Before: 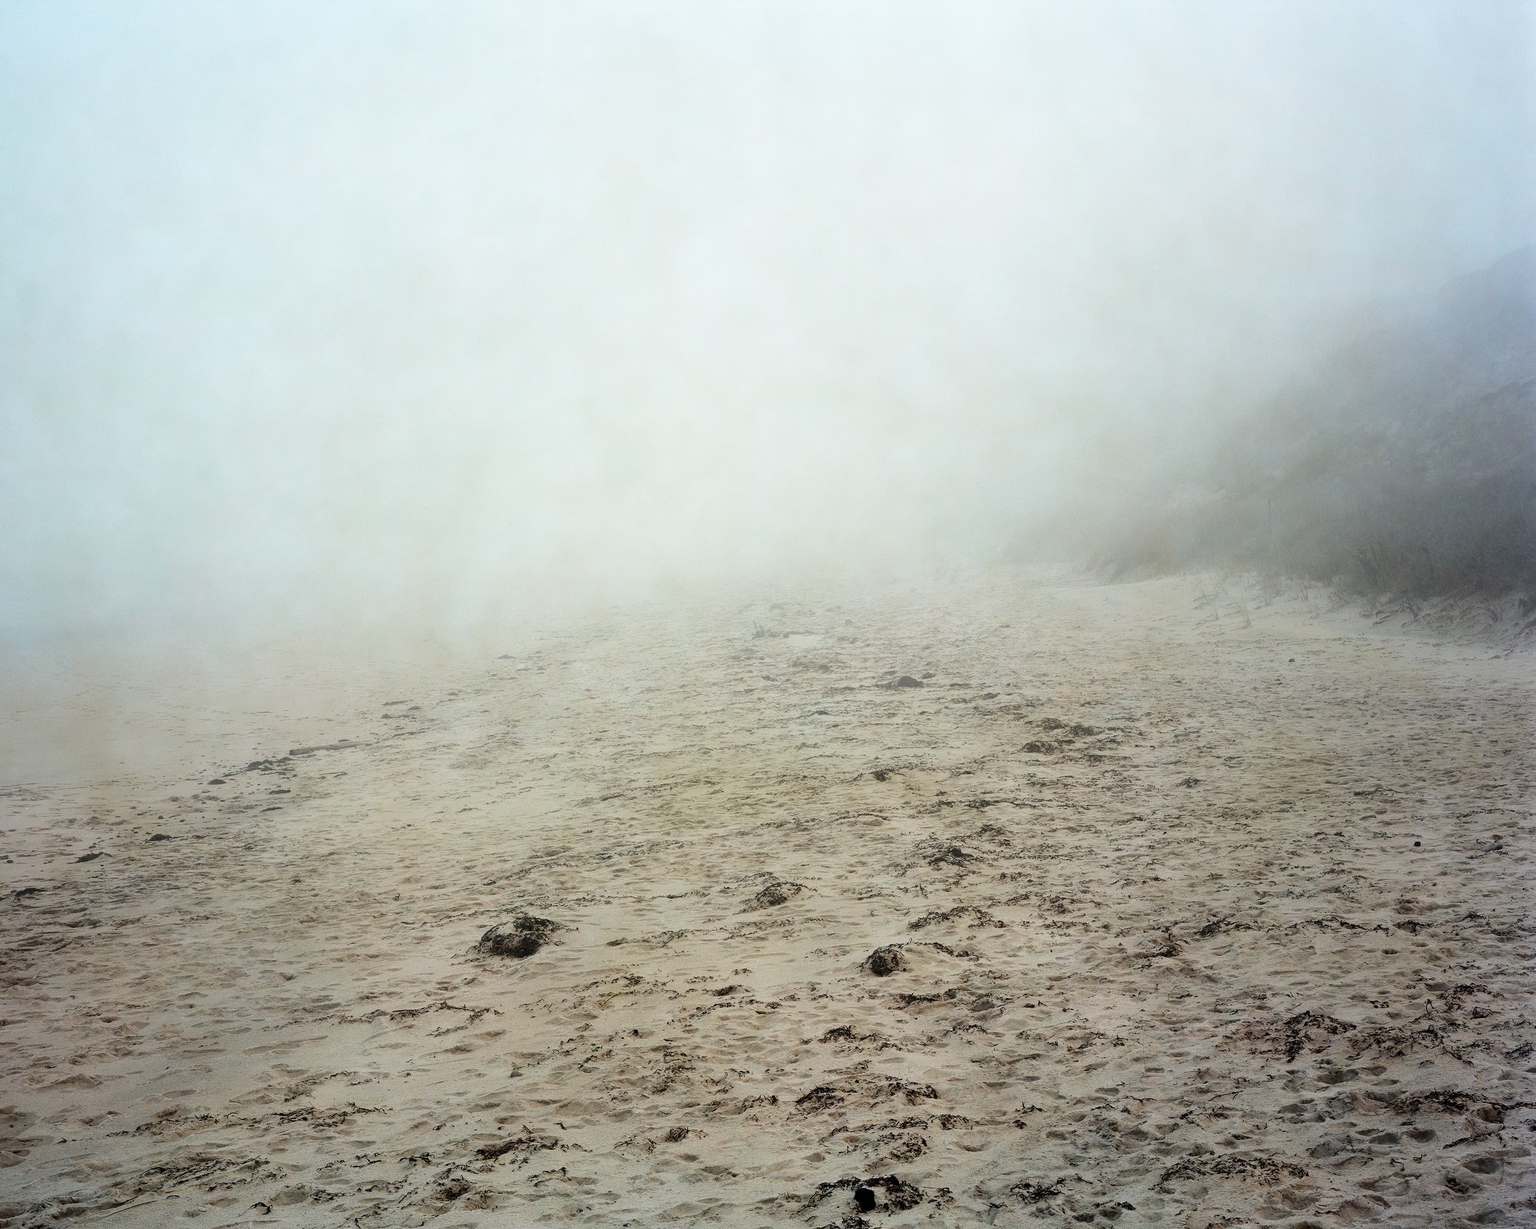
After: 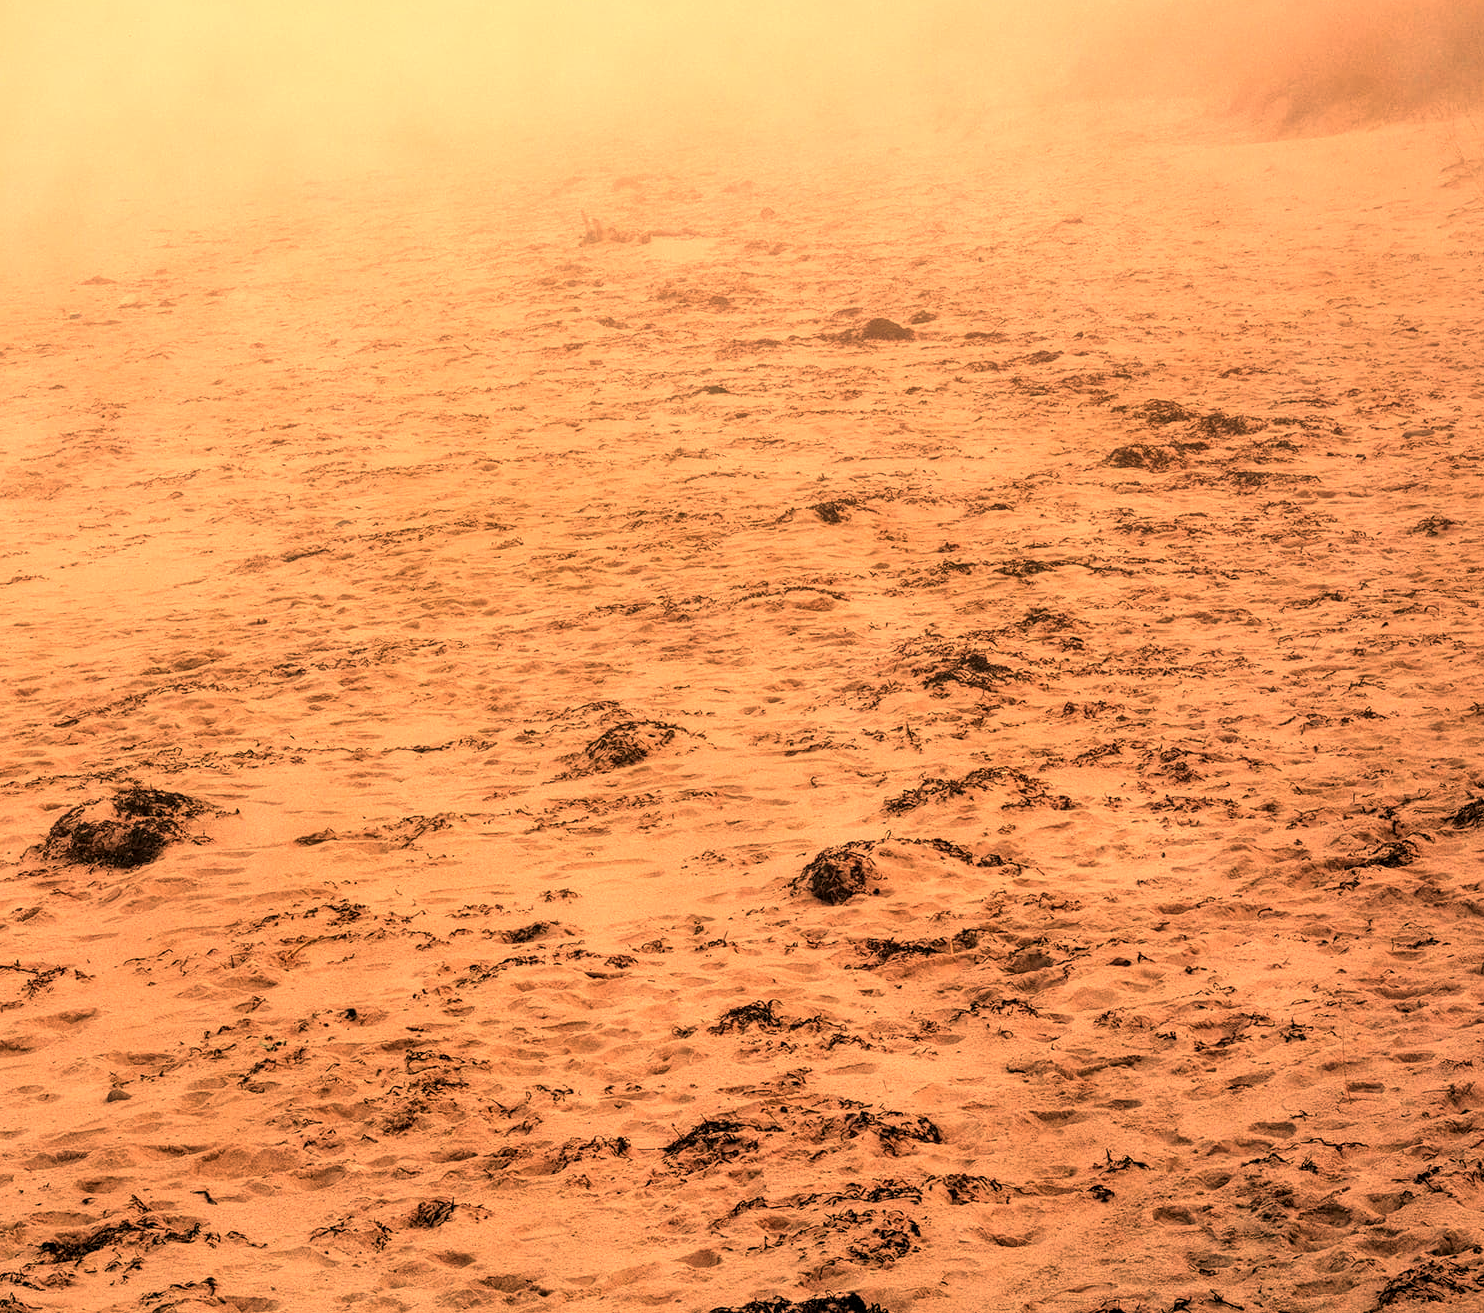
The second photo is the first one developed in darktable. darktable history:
local contrast: detail 130%
color correction: highlights a* 12.23, highlights b* 5.41
crop: left 29.672%, top 41.786%, right 20.851%, bottom 3.487%
white balance: red 1.467, blue 0.684
exposure: exposure 0.02 EV, compensate highlight preservation false
